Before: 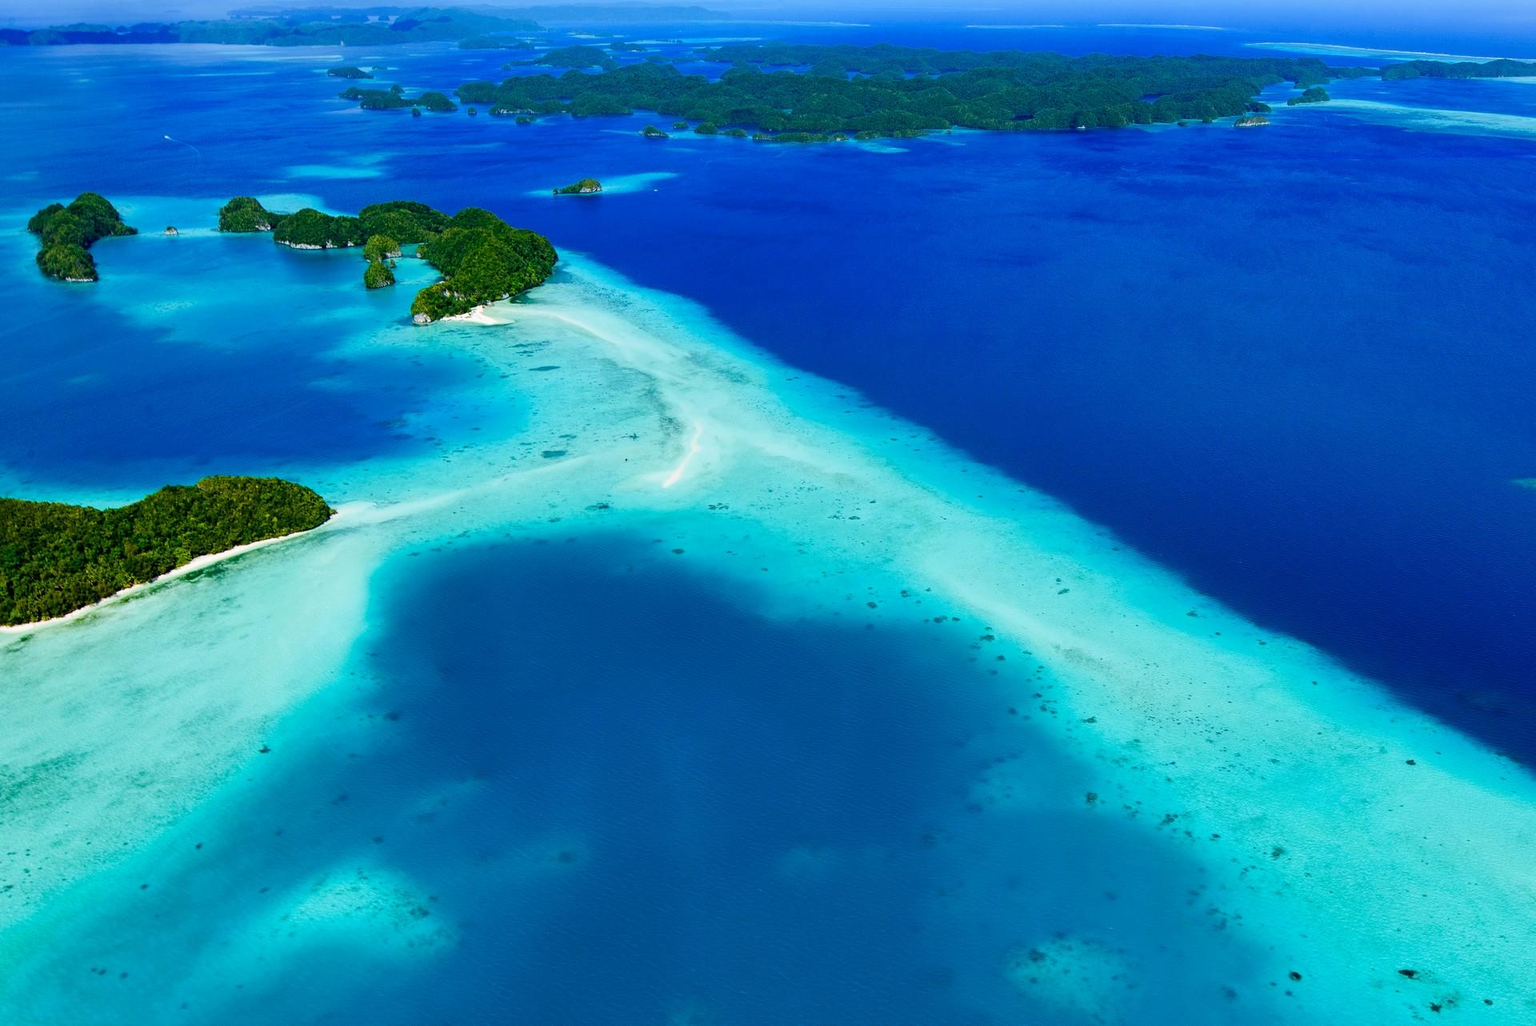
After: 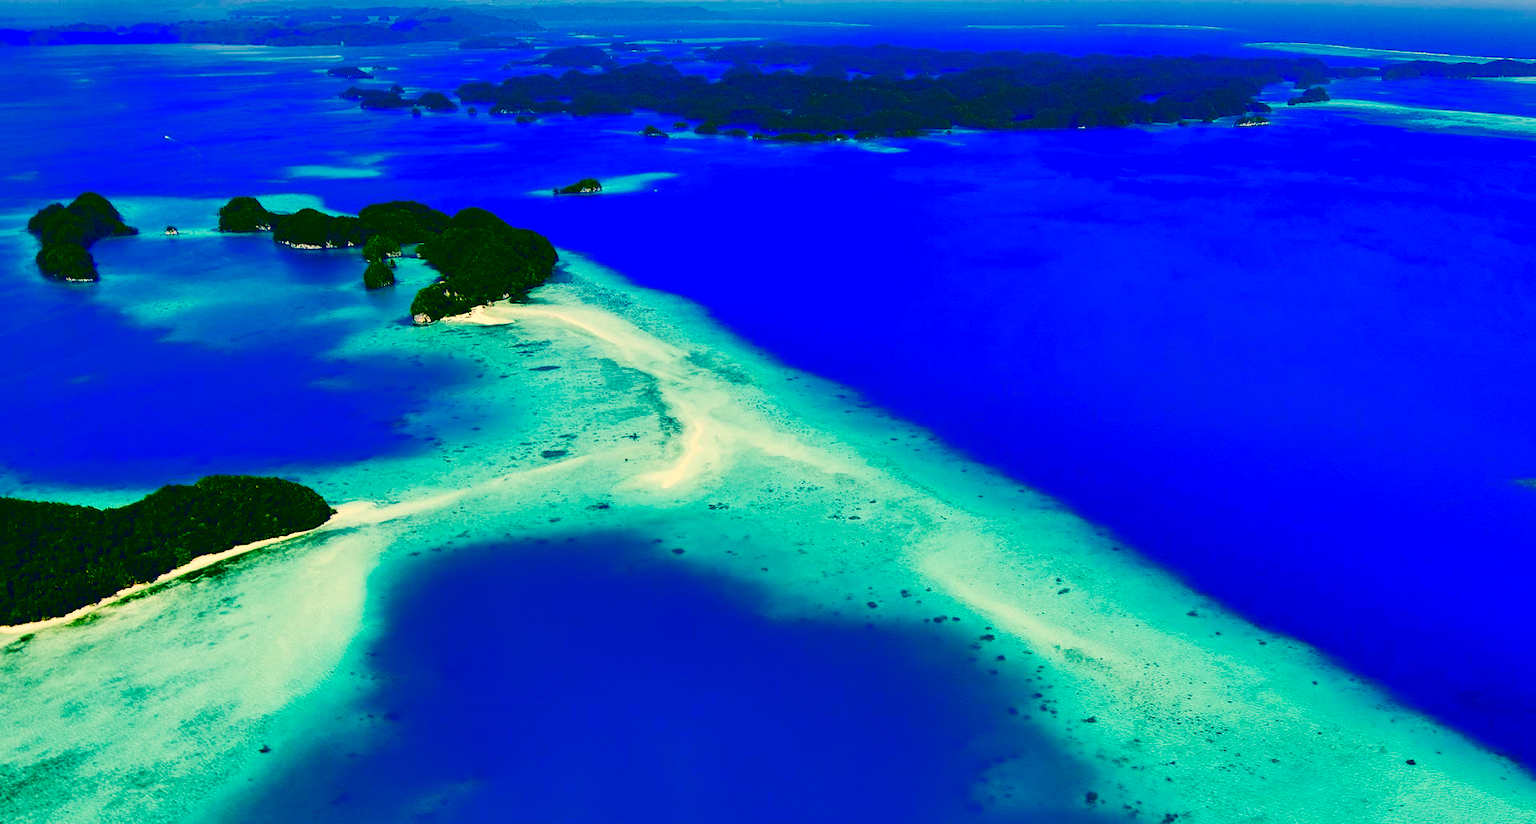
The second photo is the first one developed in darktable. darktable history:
crop: bottom 19.644%
color correction: highlights a* 2.72, highlights b* 22.8
color balance: lift [1.006, 0.985, 1.002, 1.015], gamma [1, 0.953, 1.008, 1.047], gain [1.076, 1.13, 1.004, 0.87]
base curve: curves: ch0 [(0, 0) (0.032, 0.025) (0.121, 0.166) (0.206, 0.329) (0.605, 0.79) (1, 1)], preserve colors none
shadows and highlights: shadows 30.86, highlights 0, soften with gaussian
contrast brightness saturation: brightness -1, saturation 1
rgb curve: curves: ch0 [(0, 0) (0.078, 0.051) (0.929, 0.956) (1, 1)], compensate middle gray true
